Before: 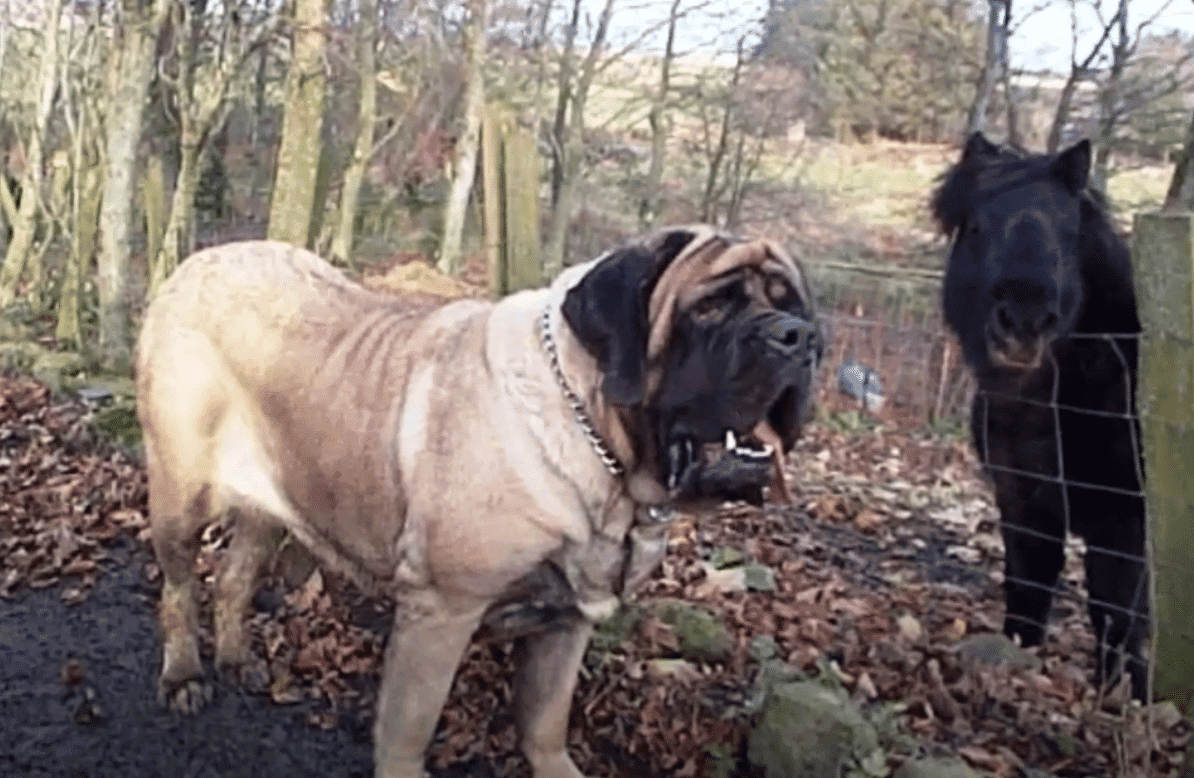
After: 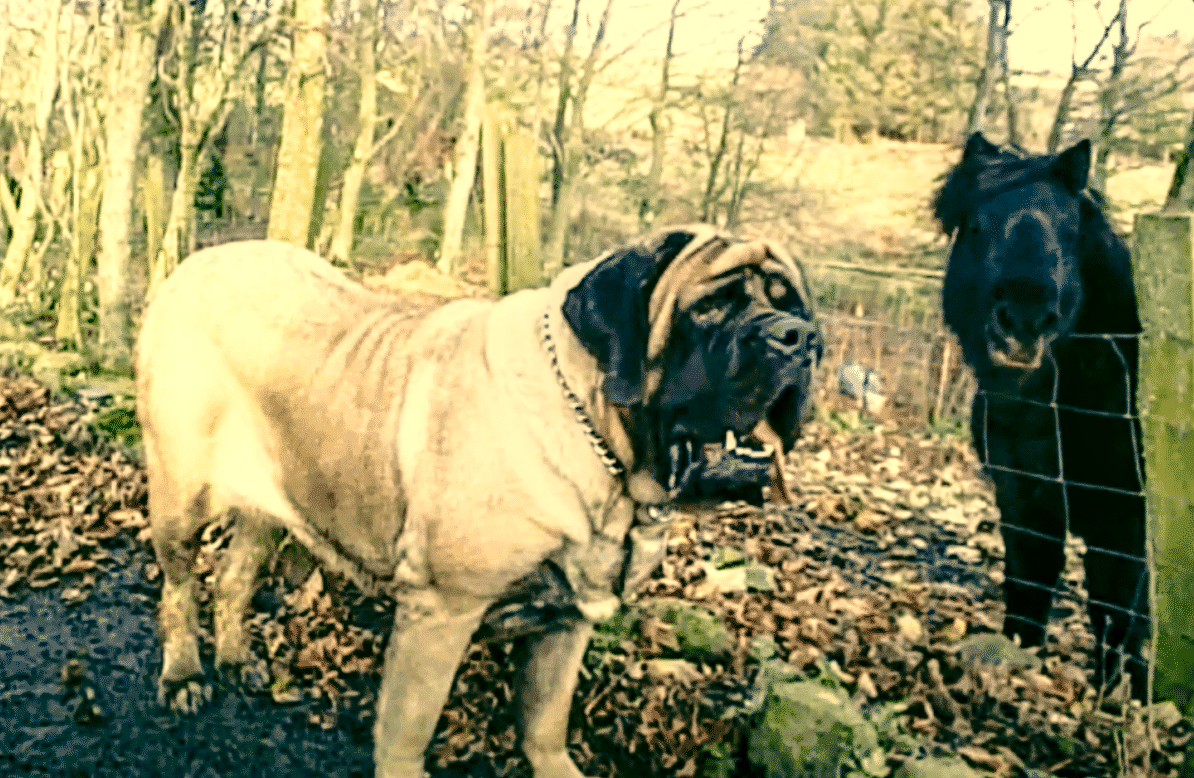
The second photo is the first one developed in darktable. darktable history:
color correction: highlights a* 5.62, highlights b* 33.57, shadows a* -25.86, shadows b* 4.02
base curve: curves: ch0 [(0, 0) (0.032, 0.037) (0.105, 0.228) (0.435, 0.76) (0.856, 0.983) (1, 1)], preserve colors none
local contrast: highlights 20%, detail 150%
